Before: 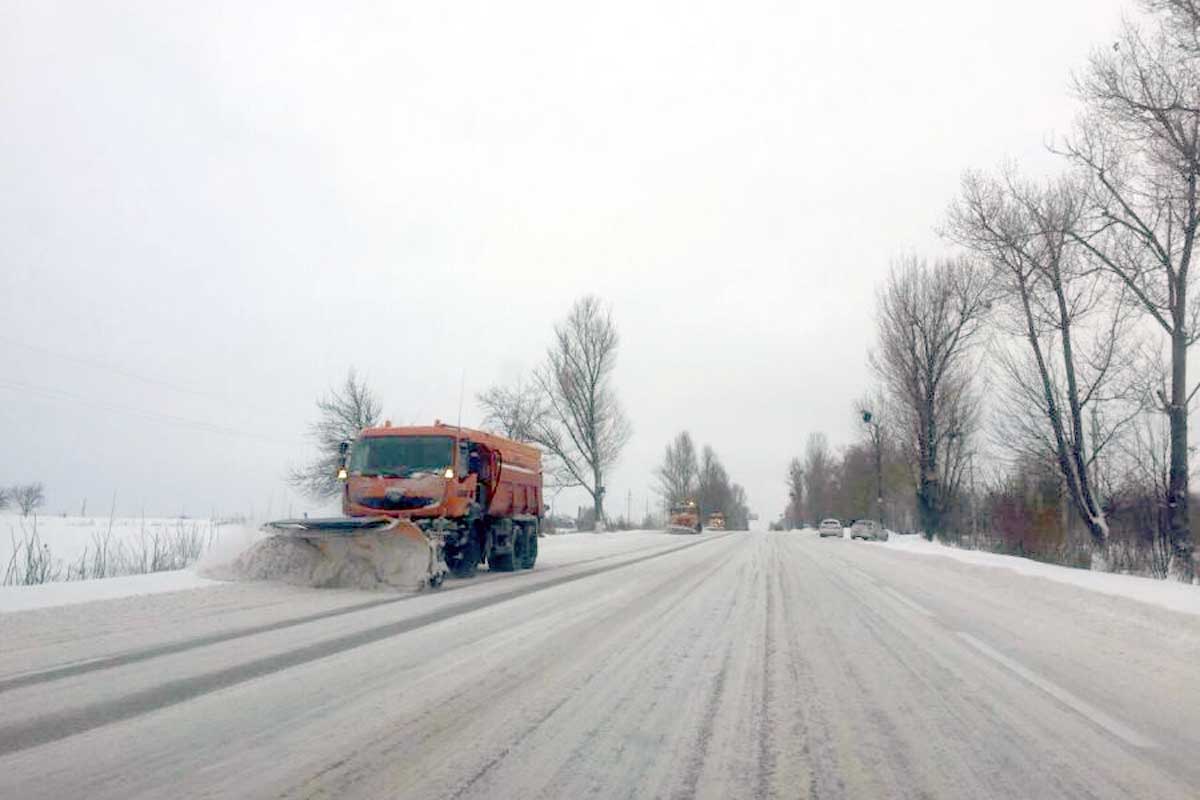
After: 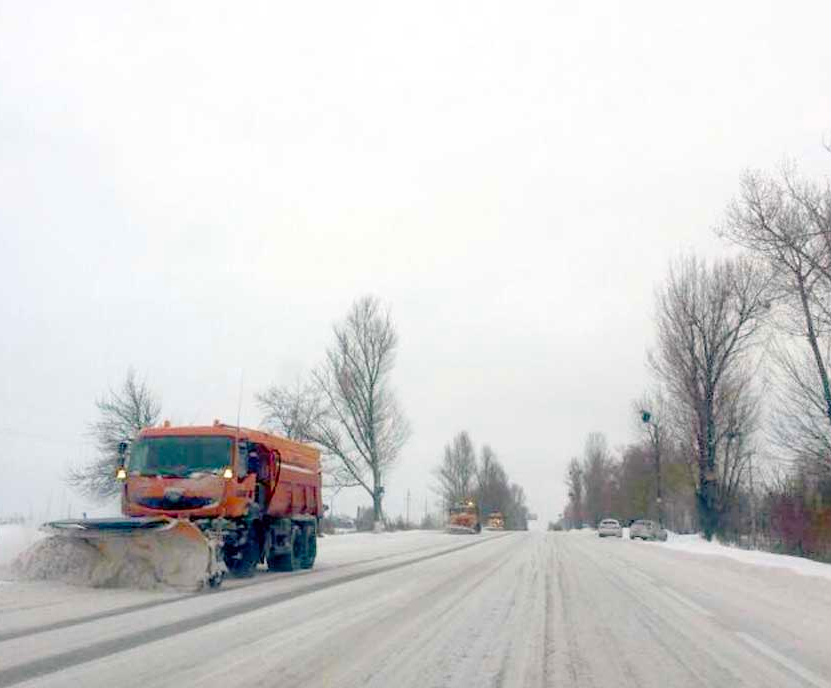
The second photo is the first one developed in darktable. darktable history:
color balance rgb: perceptual saturation grading › global saturation 25%, global vibrance 20%
crop: left 18.479%, right 12.2%, bottom 13.971%
